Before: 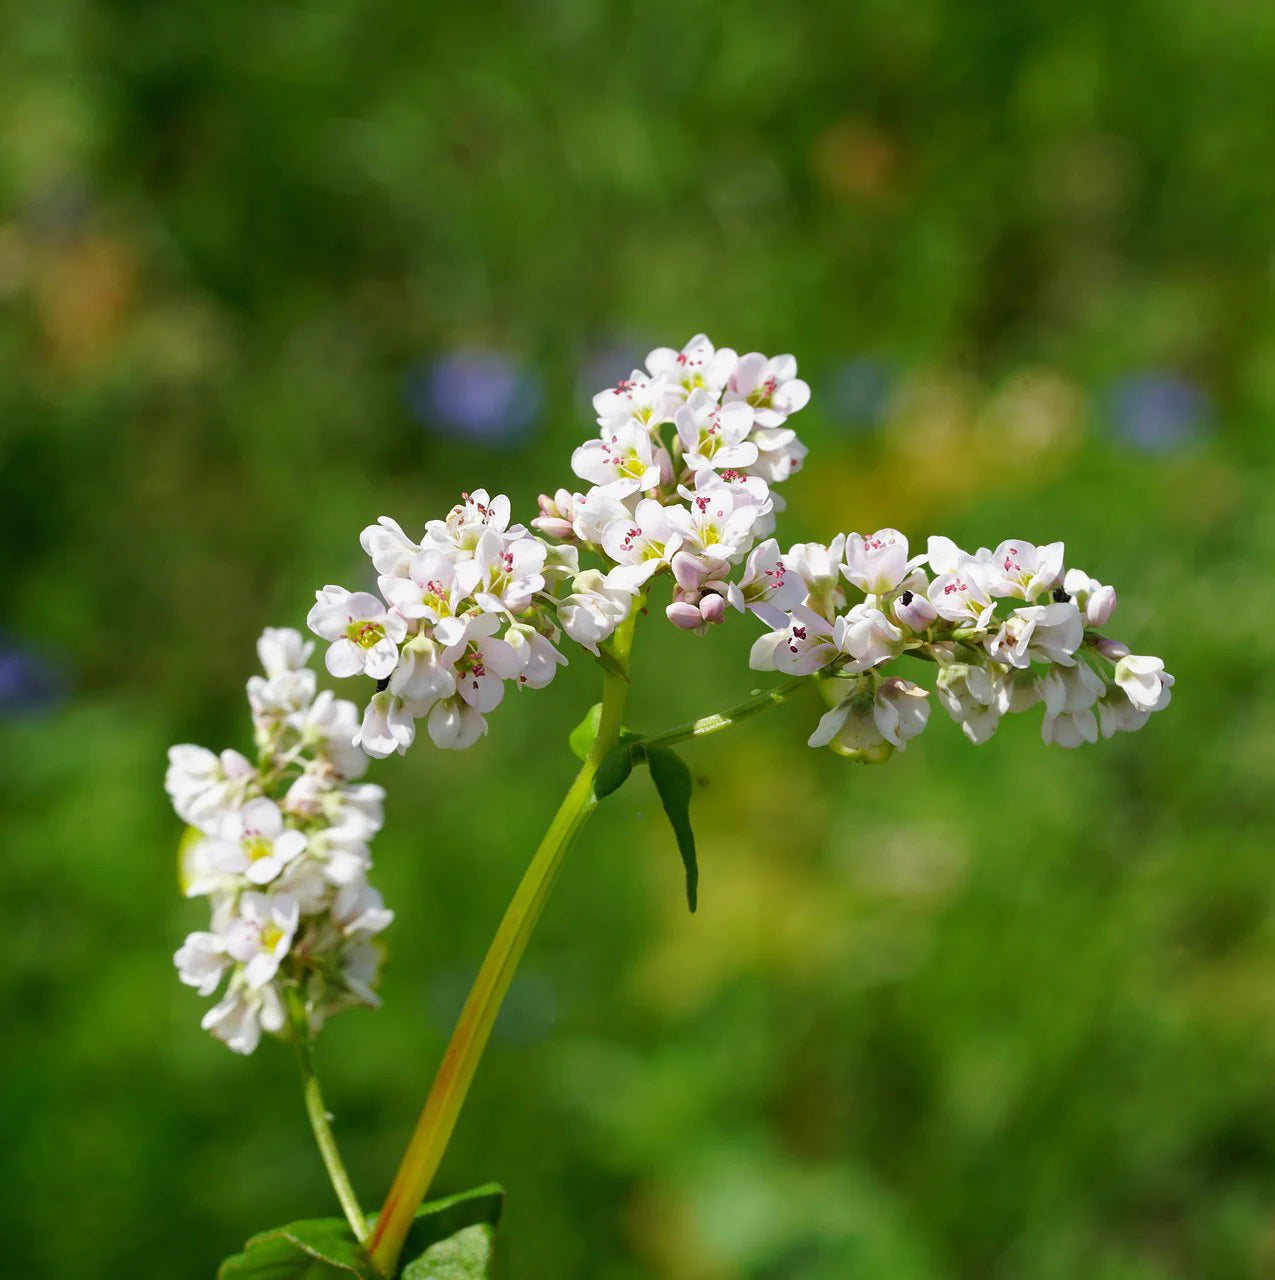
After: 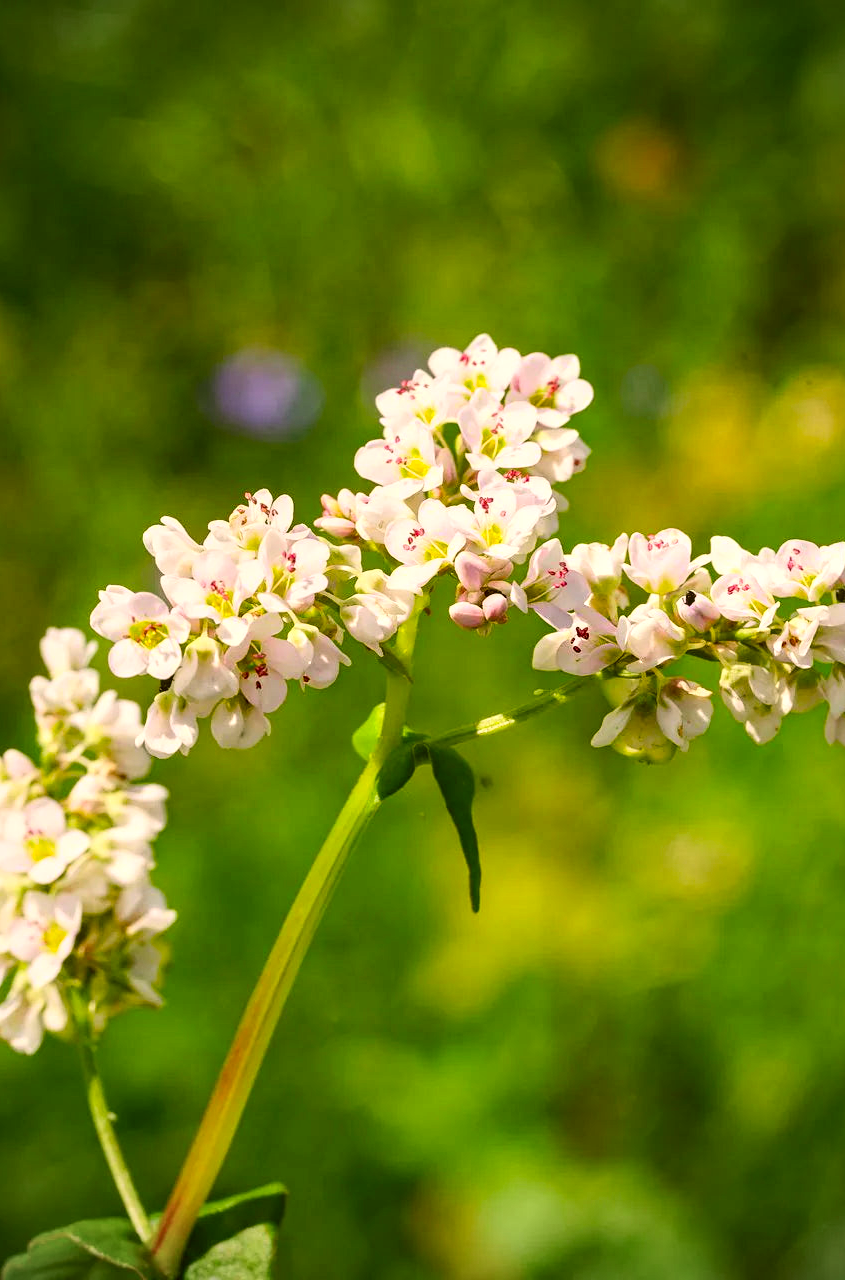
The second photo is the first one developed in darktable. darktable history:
vignetting: fall-off radius 60.97%
contrast brightness saturation: contrast 0.201, brightness 0.165, saturation 0.22
local contrast: on, module defaults
crop: left 17.051%, right 16.606%
color correction: highlights a* 8.7, highlights b* 15.43, shadows a* -0.363, shadows b* 27.1
haze removal: compatibility mode true, adaptive false
